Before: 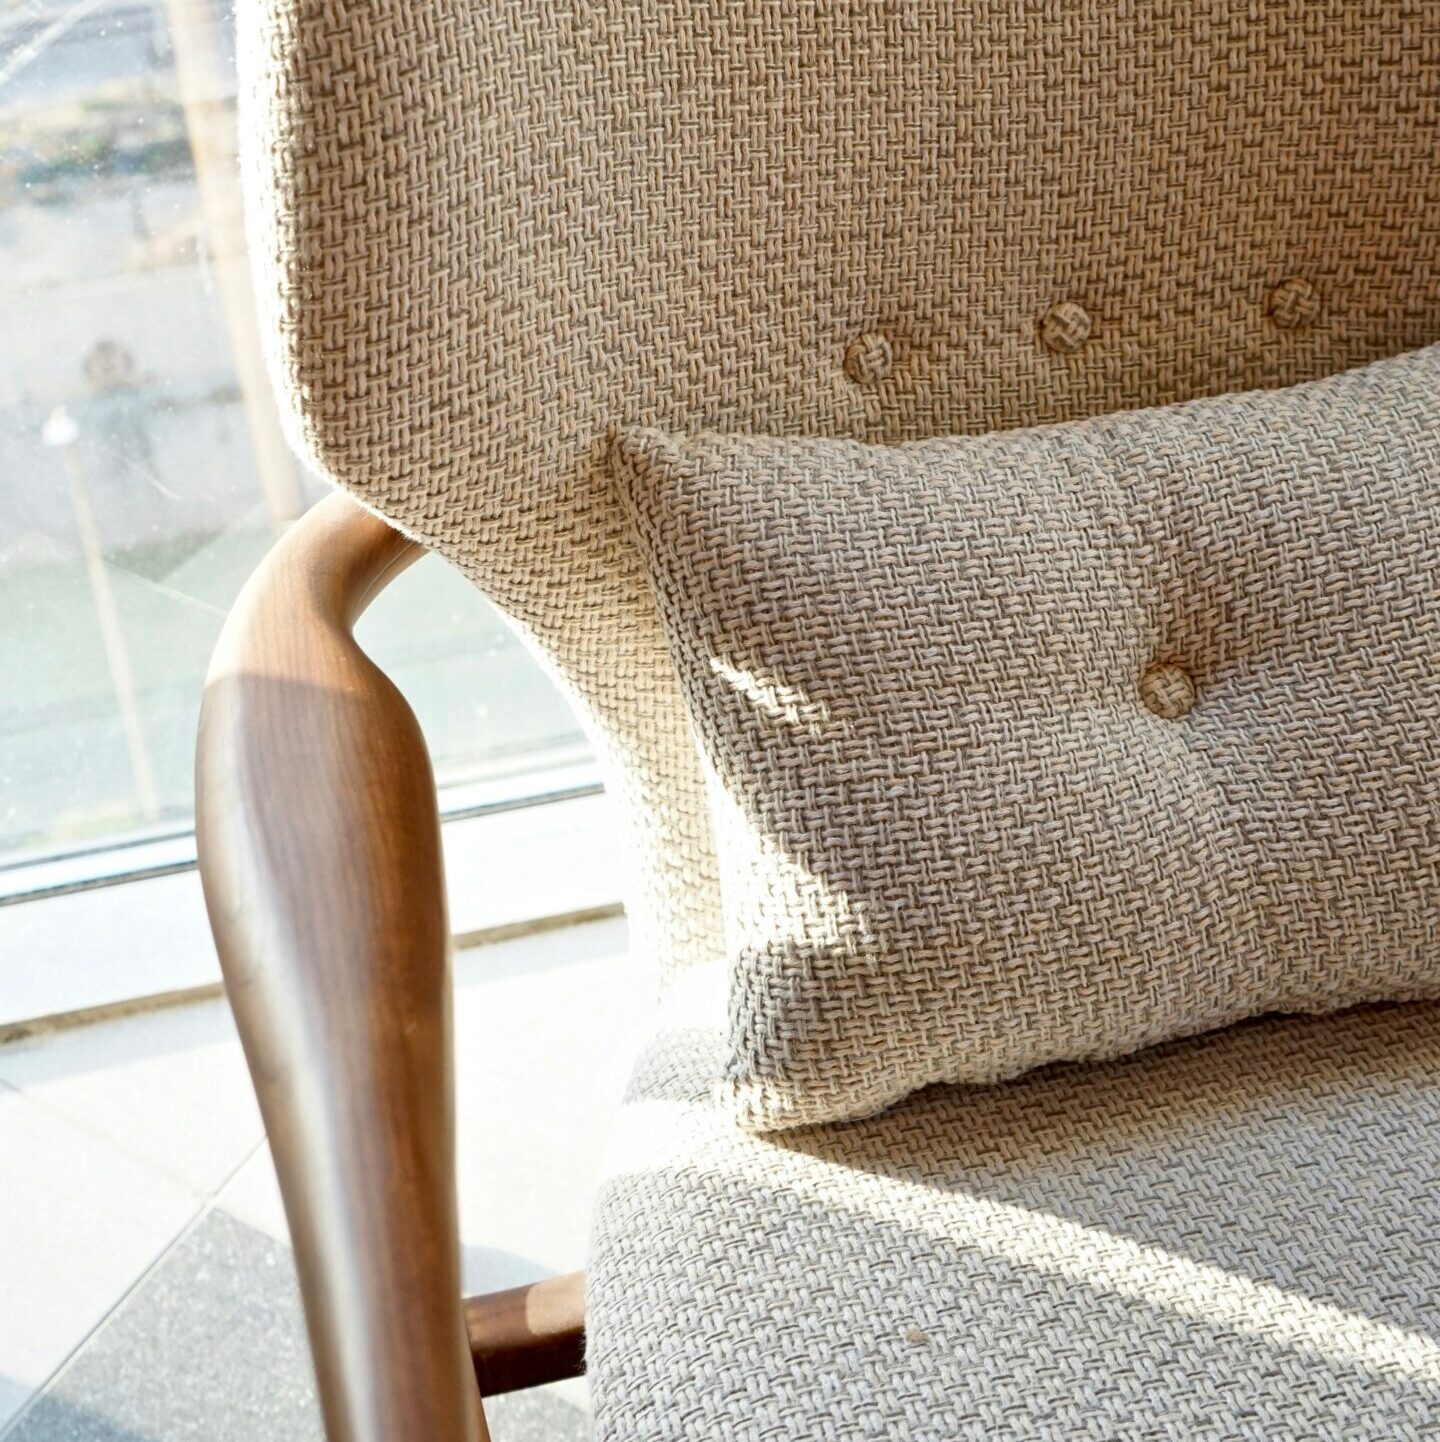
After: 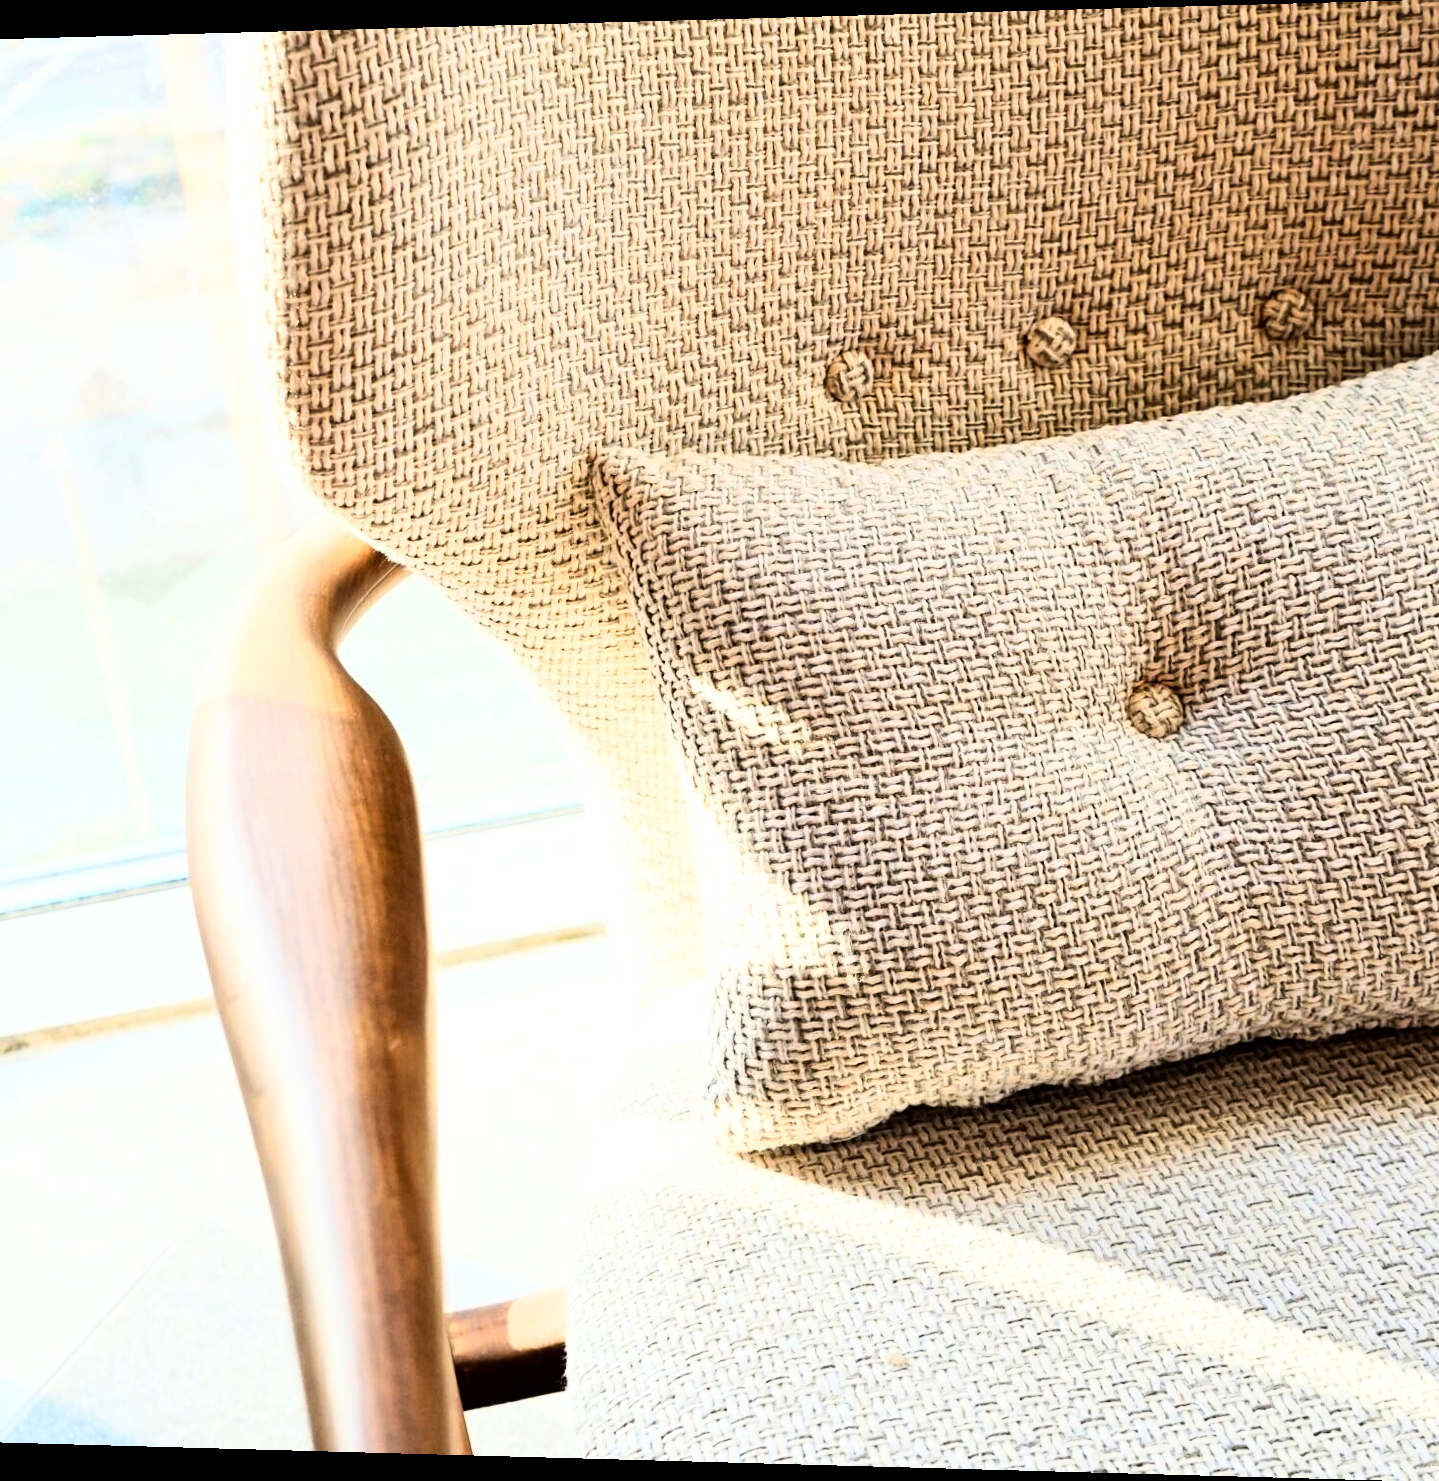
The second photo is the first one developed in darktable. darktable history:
rotate and perspective: lens shift (horizontal) -0.055, automatic cropping off
rgb curve: curves: ch0 [(0, 0) (0.21, 0.15) (0.24, 0.21) (0.5, 0.75) (0.75, 0.96) (0.89, 0.99) (1, 1)]; ch1 [(0, 0.02) (0.21, 0.13) (0.25, 0.2) (0.5, 0.67) (0.75, 0.9) (0.89, 0.97) (1, 1)]; ch2 [(0, 0.02) (0.21, 0.13) (0.25, 0.2) (0.5, 0.67) (0.75, 0.9) (0.89, 0.97) (1, 1)], compensate middle gray true
